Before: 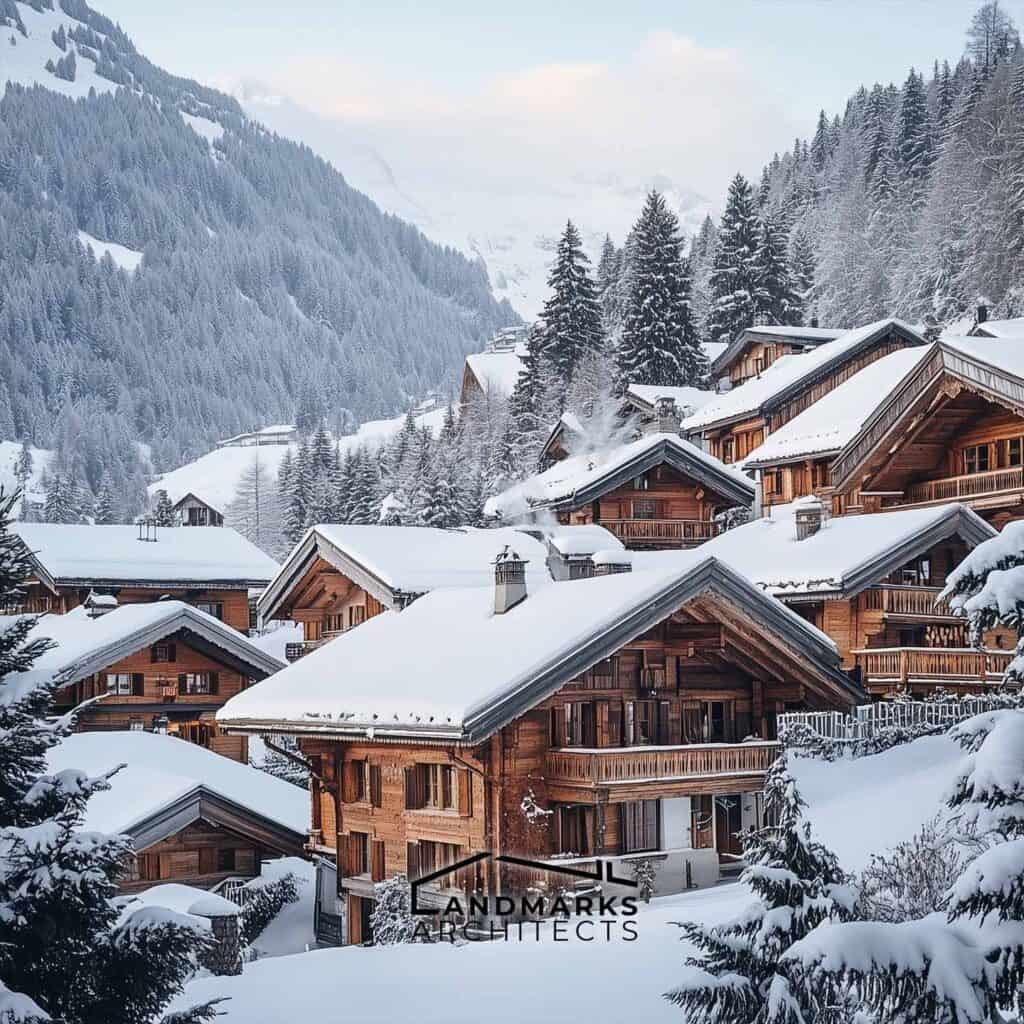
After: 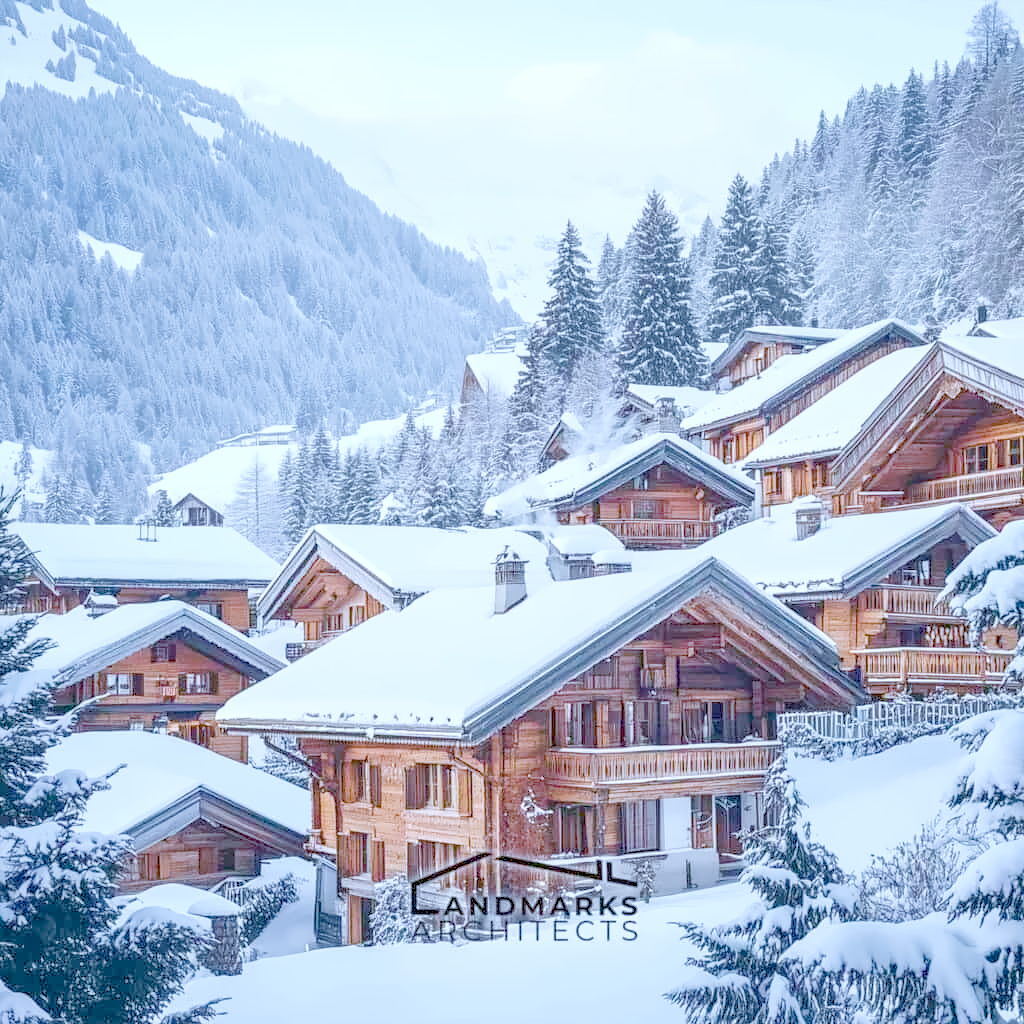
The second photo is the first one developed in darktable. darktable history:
local contrast: on, module defaults
color calibration: x 0.37, y 0.382, temperature 4313.32 K
denoise (profiled): preserve shadows 1.43, scattering 0.005, a [-1, 0, 0], compensate highlight preservation false
haze removal: compatibility mode true, adaptive false
highlight reconstruction: on, module defaults
lens correction: scale 1, crop 1, focal 35, aperture 16, distance 1.55, camera "Canon EOS RP", lens "Canon RF 35mm F1.8 MACRO IS STM"
velvia: on, module defaults
color balance rgb: perceptual saturation grading › global saturation 35%, perceptual saturation grading › highlights -25%, perceptual saturation grading › shadows 50%
